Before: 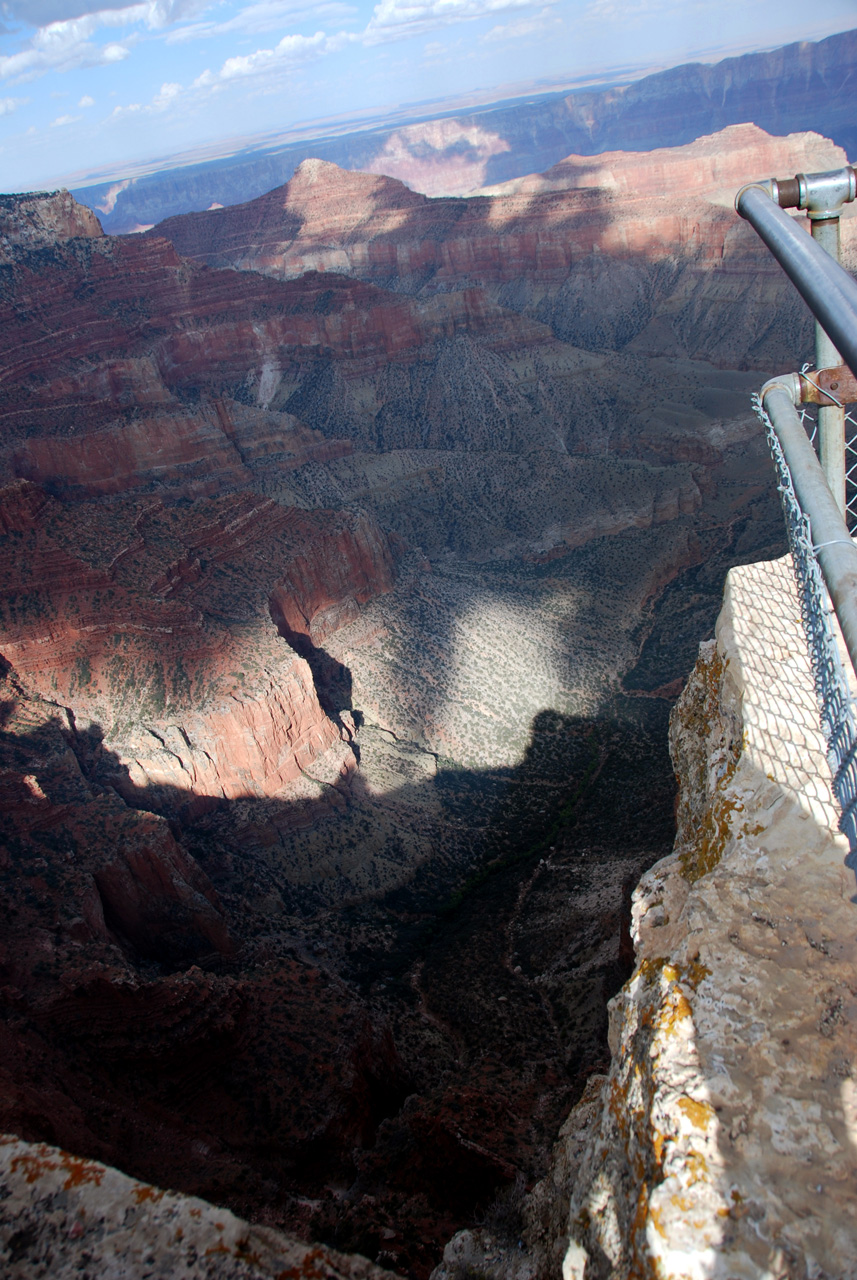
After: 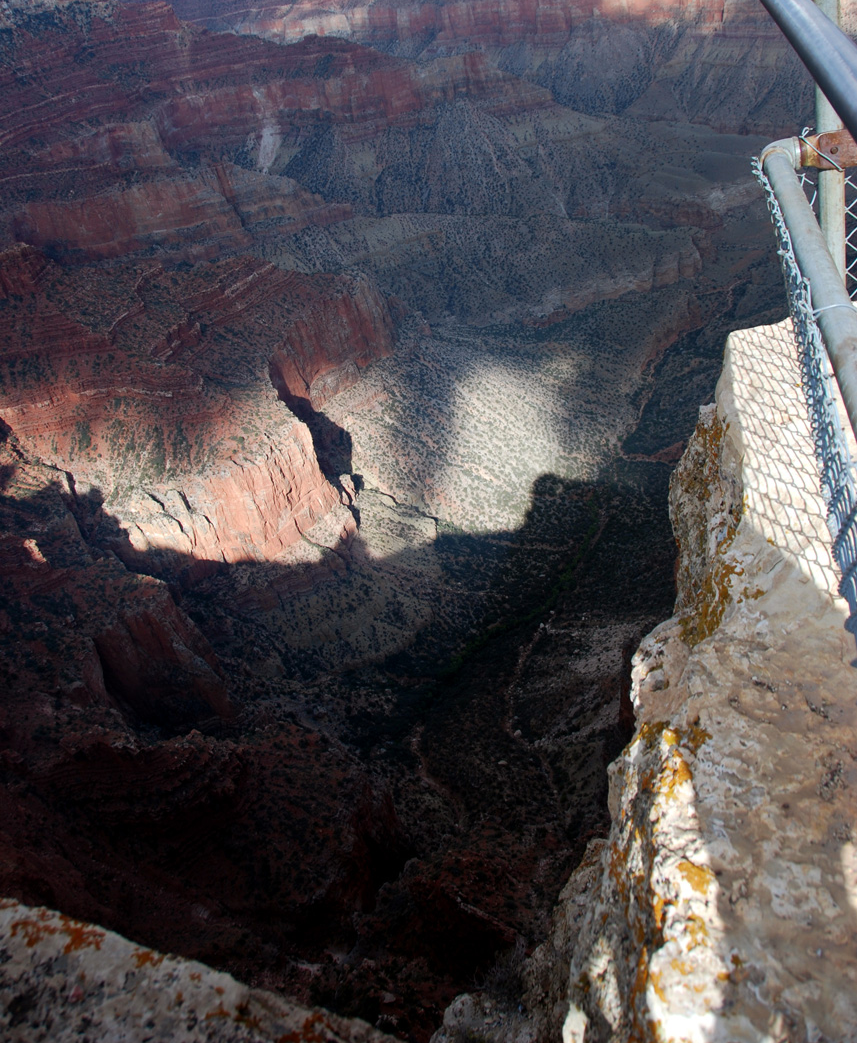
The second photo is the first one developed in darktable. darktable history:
crop and rotate: top 18.507%
